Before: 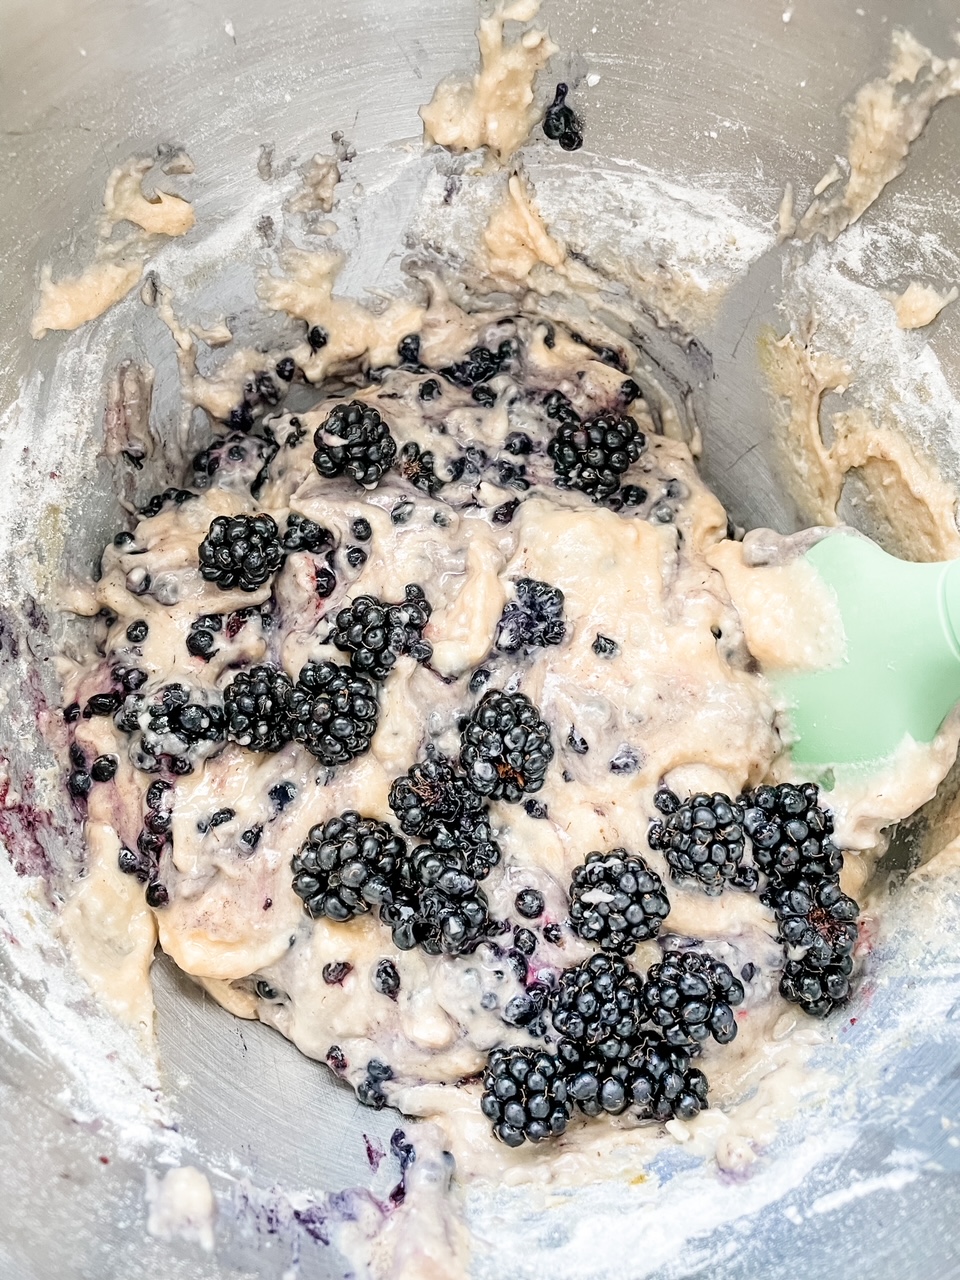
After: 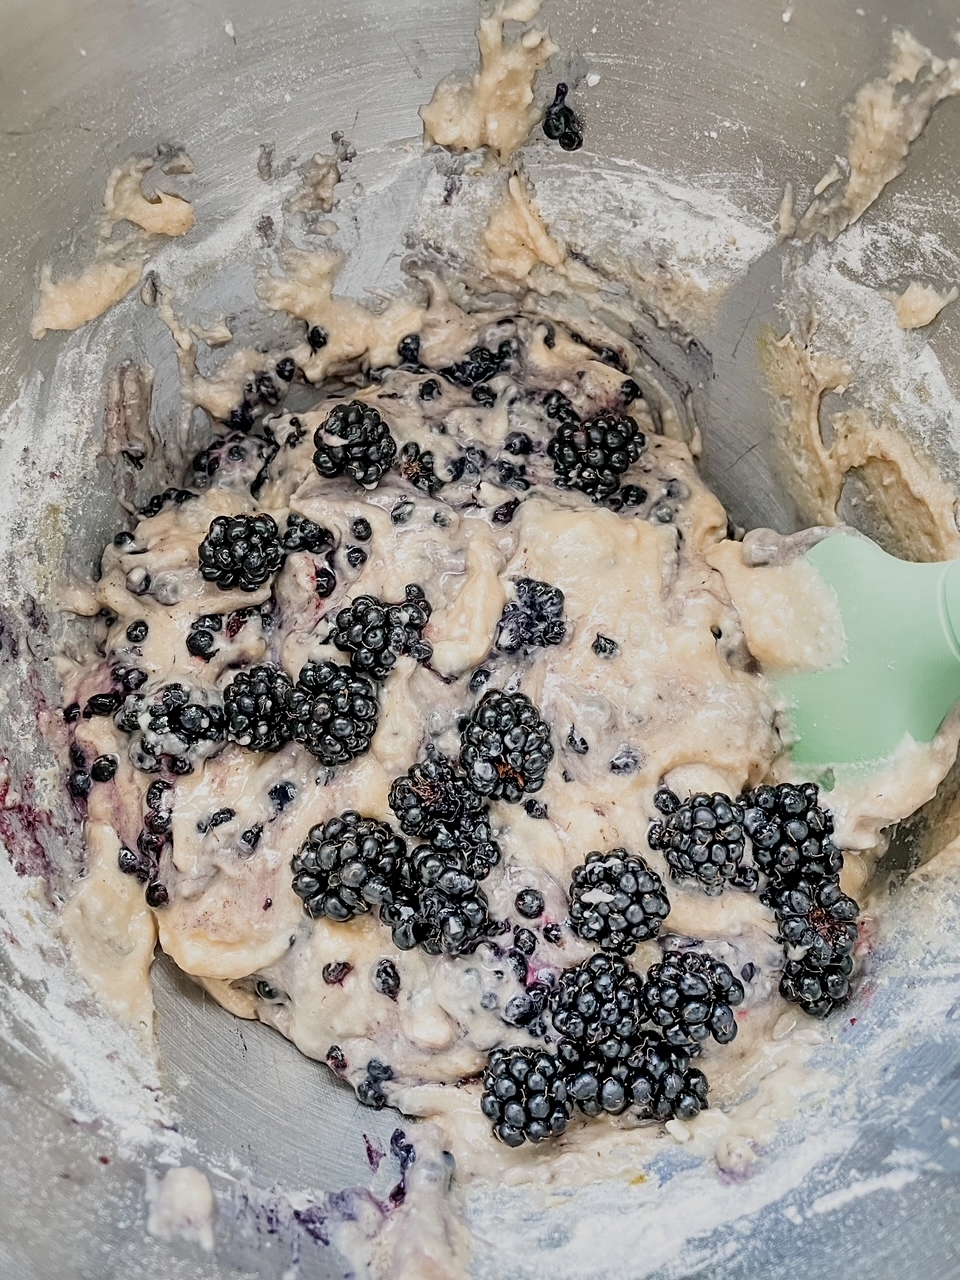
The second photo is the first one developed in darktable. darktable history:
shadows and highlights: low approximation 0.01, soften with gaussian
sharpen: amount 0.2
exposure: exposure -0.462 EV, compensate highlight preservation false
